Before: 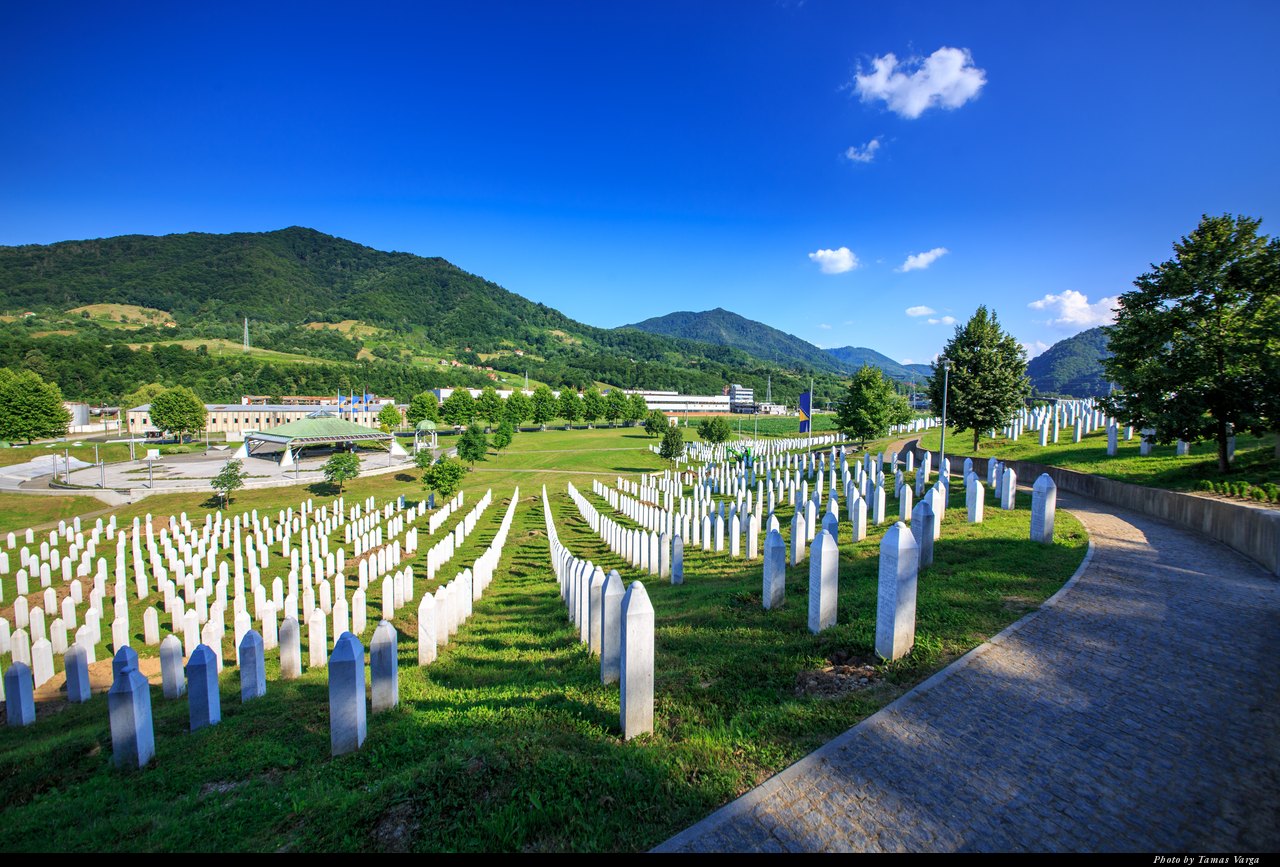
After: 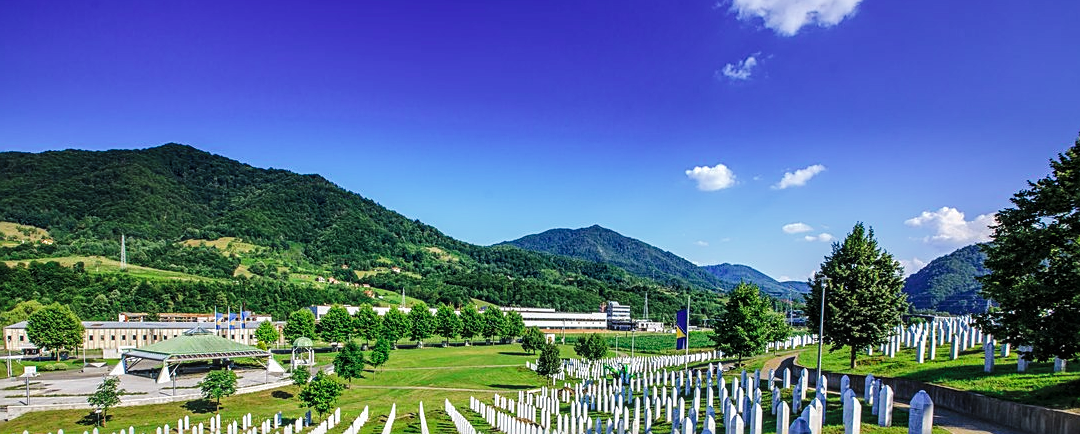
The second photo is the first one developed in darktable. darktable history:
sharpen: on, module defaults
color zones: curves: ch1 [(0.113, 0.438) (0.75, 0.5)]; ch2 [(0.12, 0.526) (0.75, 0.5)]
tone curve: curves: ch0 [(0.016, 0.011) (0.21, 0.113) (0.515, 0.476) (0.78, 0.795) (1, 0.981)], preserve colors none
crop and rotate: left 9.64%, top 9.761%, right 5.911%, bottom 40.178%
shadows and highlights: shadows 29.81
local contrast: on, module defaults
